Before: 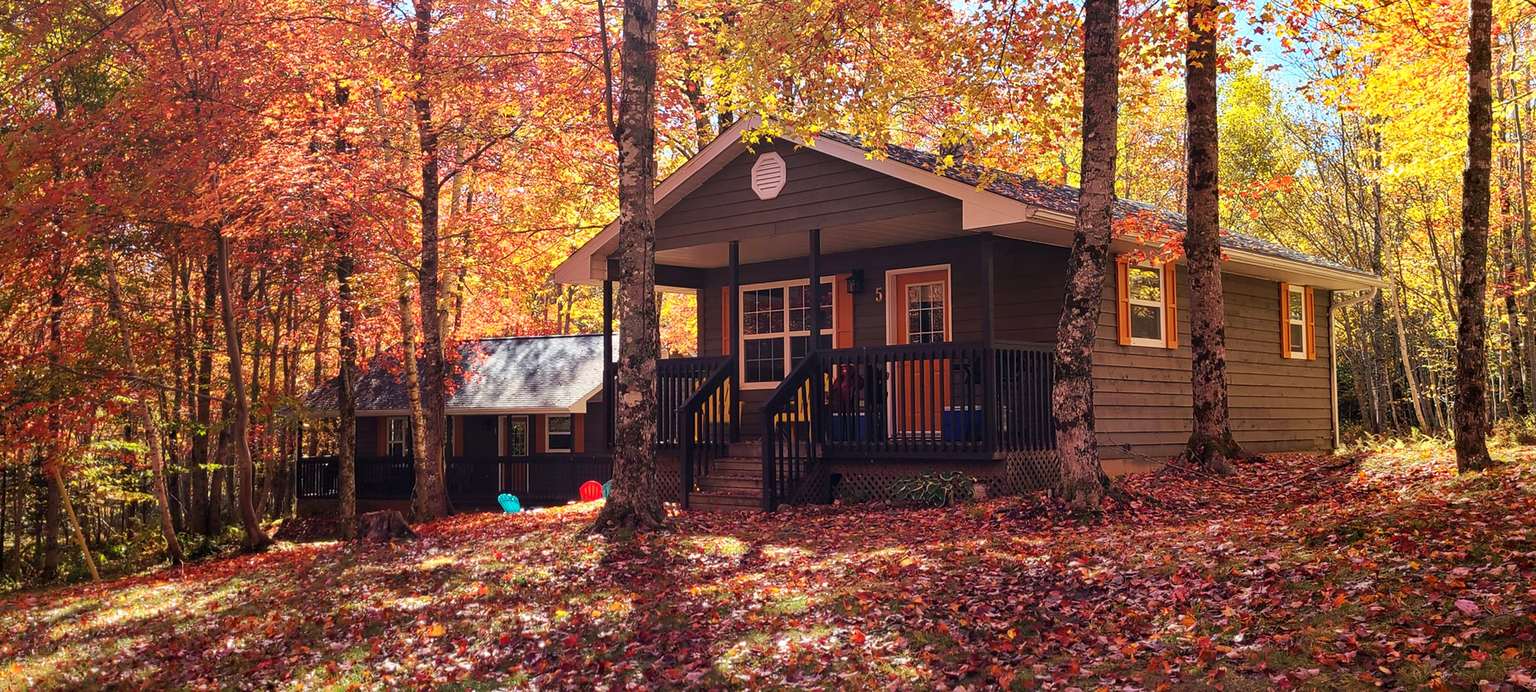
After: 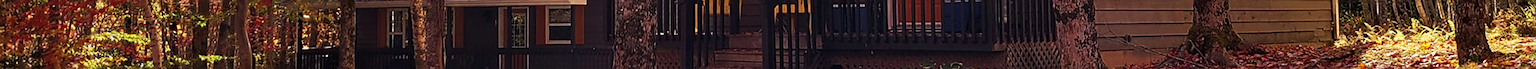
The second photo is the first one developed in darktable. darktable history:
velvia: on, module defaults
sharpen: on, module defaults
crop and rotate: top 59.084%, bottom 30.916%
color zones: curves: ch0 [(0.035, 0.242) (0.25, 0.5) (0.384, 0.214) (0.488, 0.255) (0.75, 0.5)]; ch1 [(0.063, 0.379) (0.25, 0.5) (0.354, 0.201) (0.489, 0.085) (0.729, 0.271)]; ch2 [(0.25, 0.5) (0.38, 0.517) (0.442, 0.51) (0.735, 0.456)]
